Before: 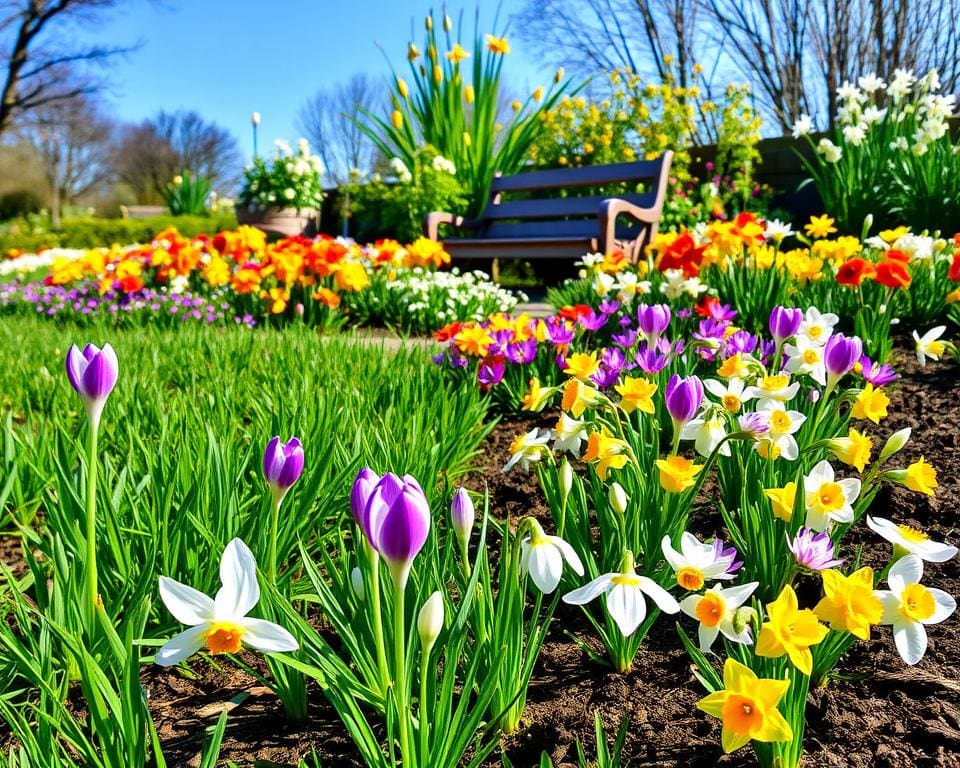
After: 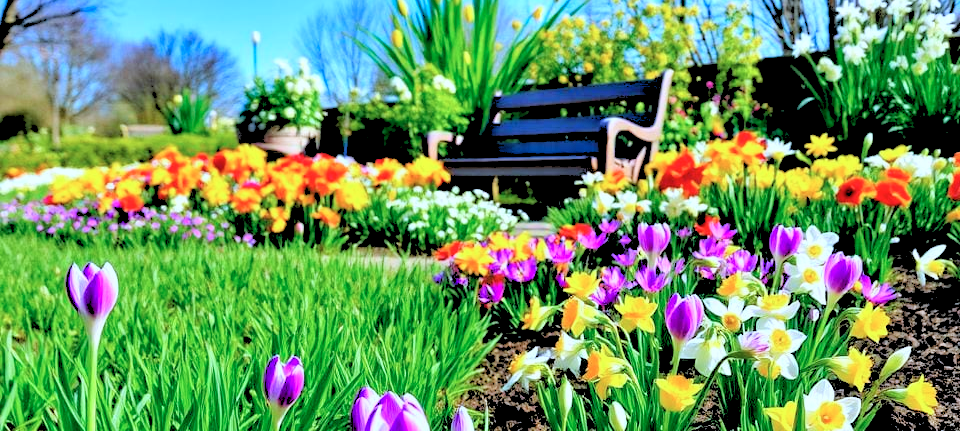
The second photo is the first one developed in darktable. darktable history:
crop and rotate: top 10.605%, bottom 33.274%
color calibration: x 0.38, y 0.39, temperature 4086.04 K
rgb levels: levels [[0.027, 0.429, 0.996], [0, 0.5, 1], [0, 0.5, 1]]
